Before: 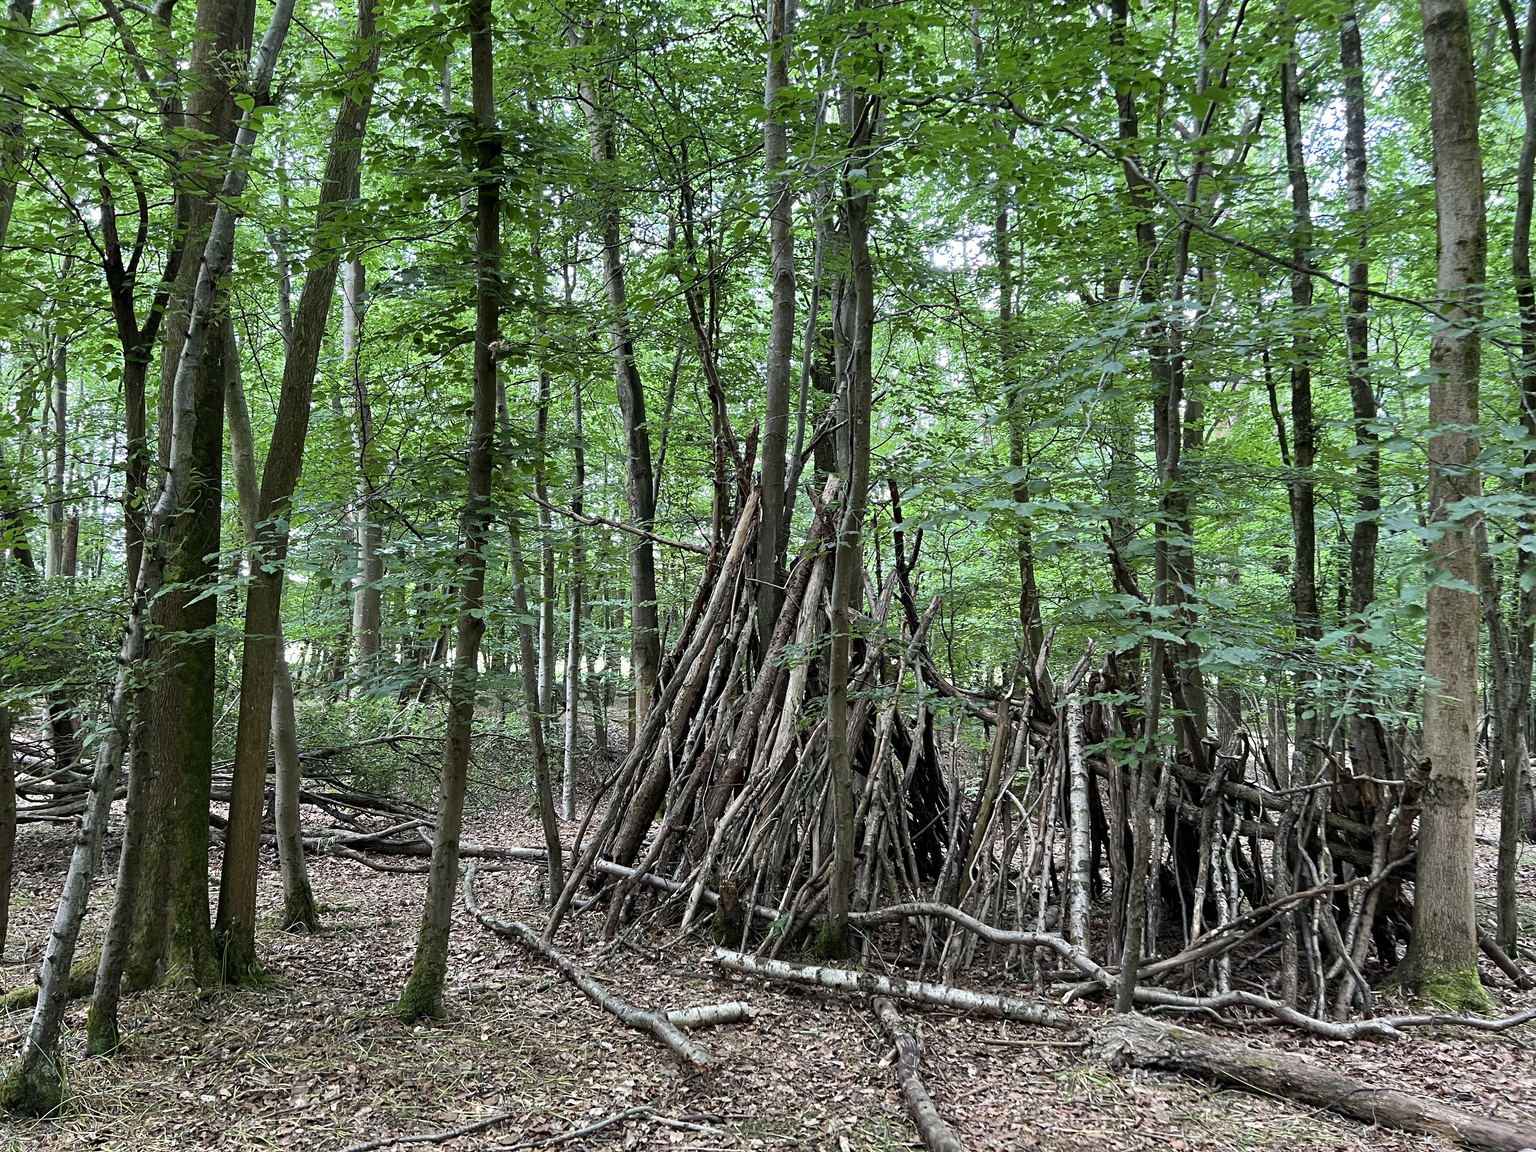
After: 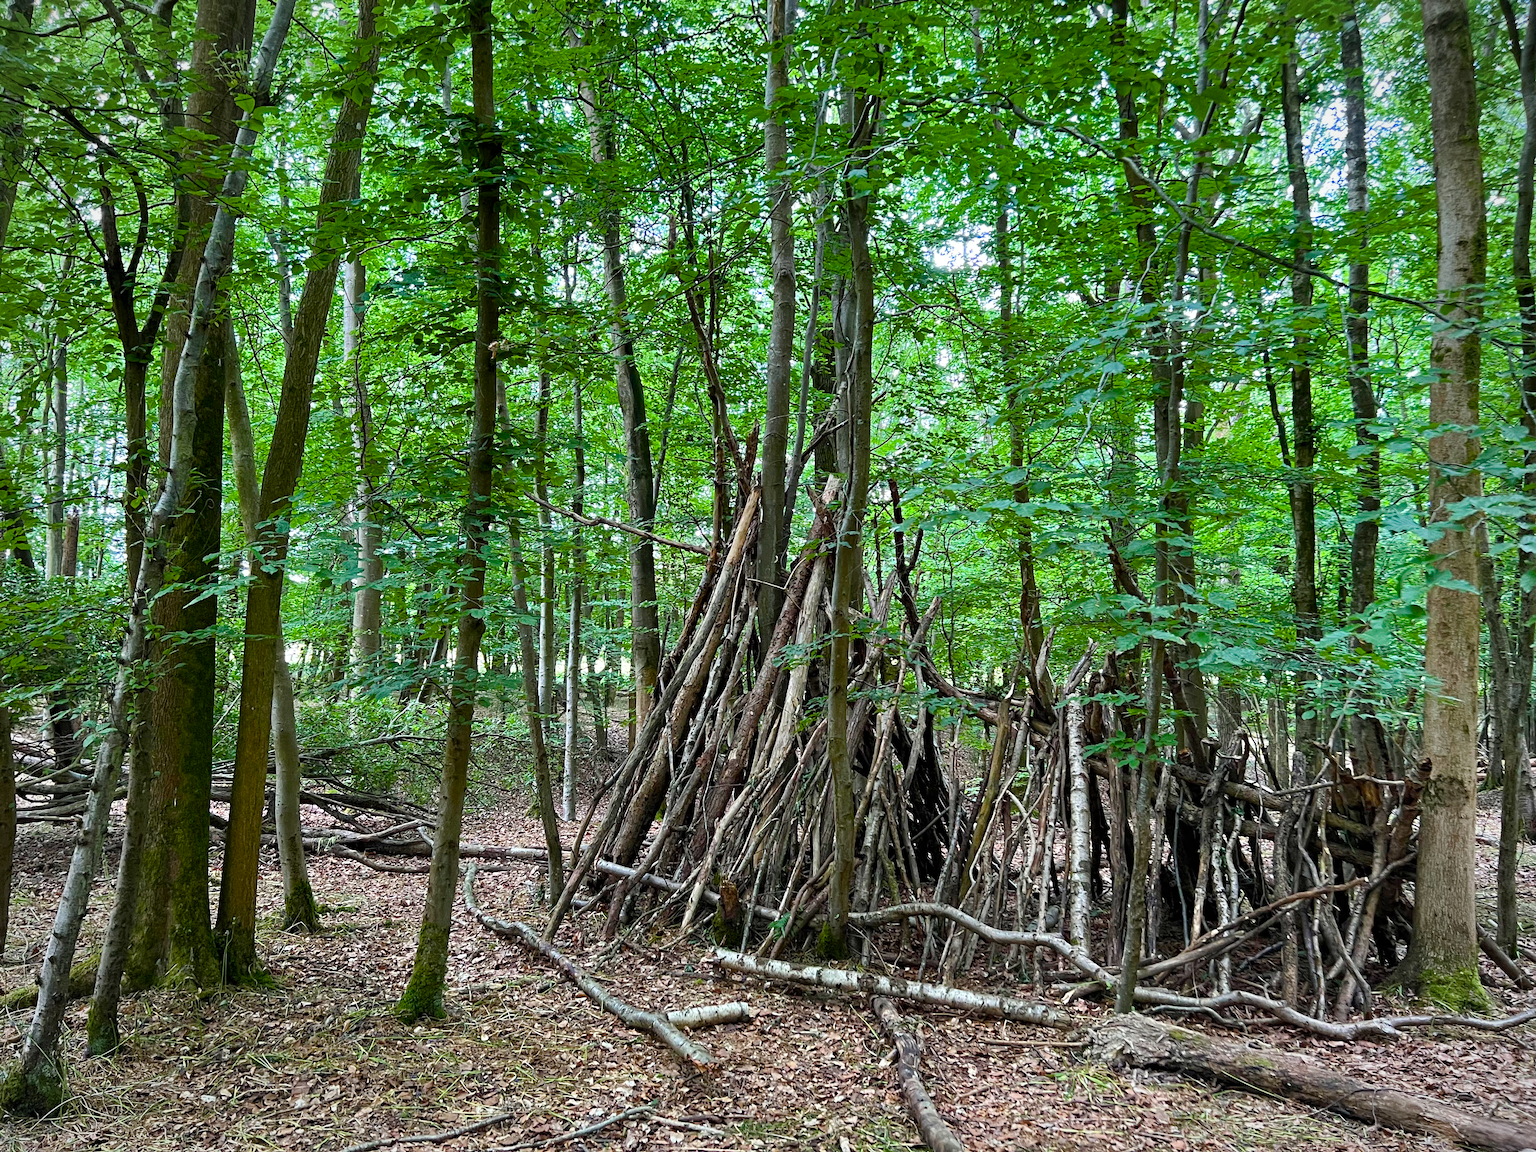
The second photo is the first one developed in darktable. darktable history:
vignetting: fall-off start 85.24%, fall-off radius 80.16%, width/height ratio 1.226
color balance rgb: perceptual saturation grading › global saturation 40.155%, perceptual saturation grading › highlights -24.912%, perceptual saturation grading › mid-tones 35.685%, perceptual saturation grading › shadows 34.932%, perceptual brilliance grading › global brilliance 2.939%, perceptual brilliance grading › highlights -2.41%, perceptual brilliance grading › shadows 2.972%, global vibrance 20%
